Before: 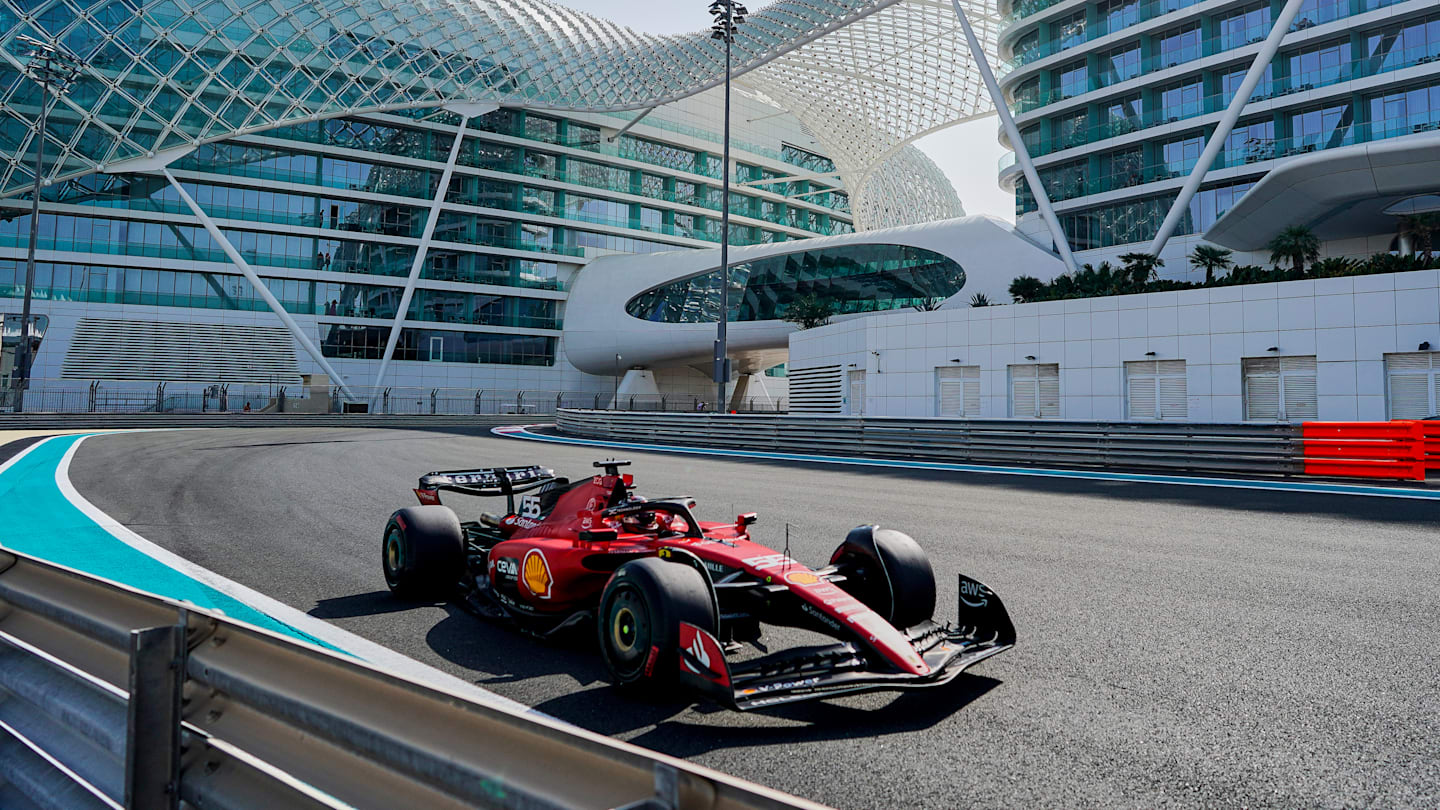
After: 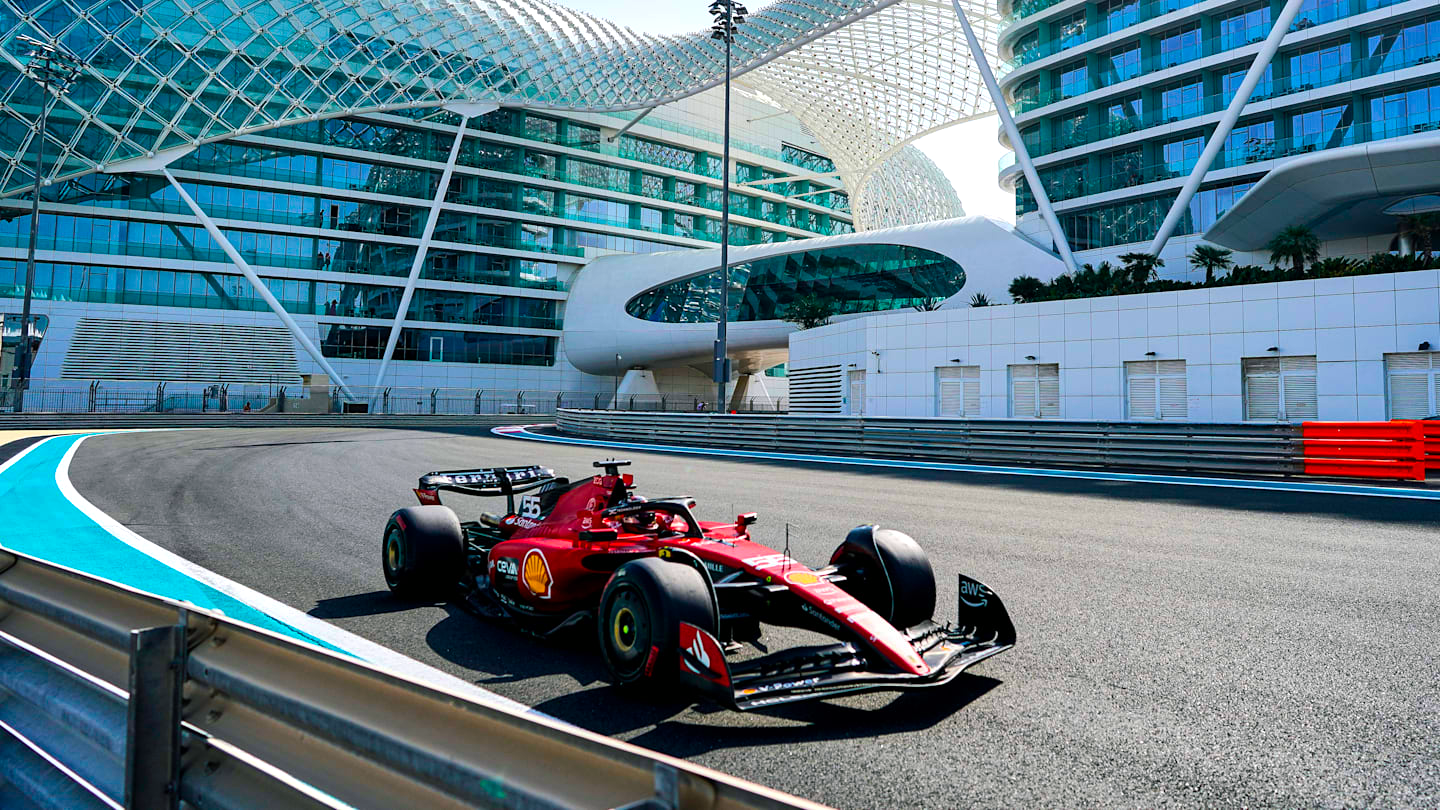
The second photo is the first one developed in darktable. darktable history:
color balance rgb: shadows lift › luminance -7.791%, shadows lift › chroma 2.244%, shadows lift › hue 163.12°, linear chroma grading › global chroma 9.147%, perceptual saturation grading › global saturation 19.734%, global vibrance 30.466%, contrast 9.853%
exposure: black level correction 0, exposure 0.3 EV, compensate highlight preservation false
